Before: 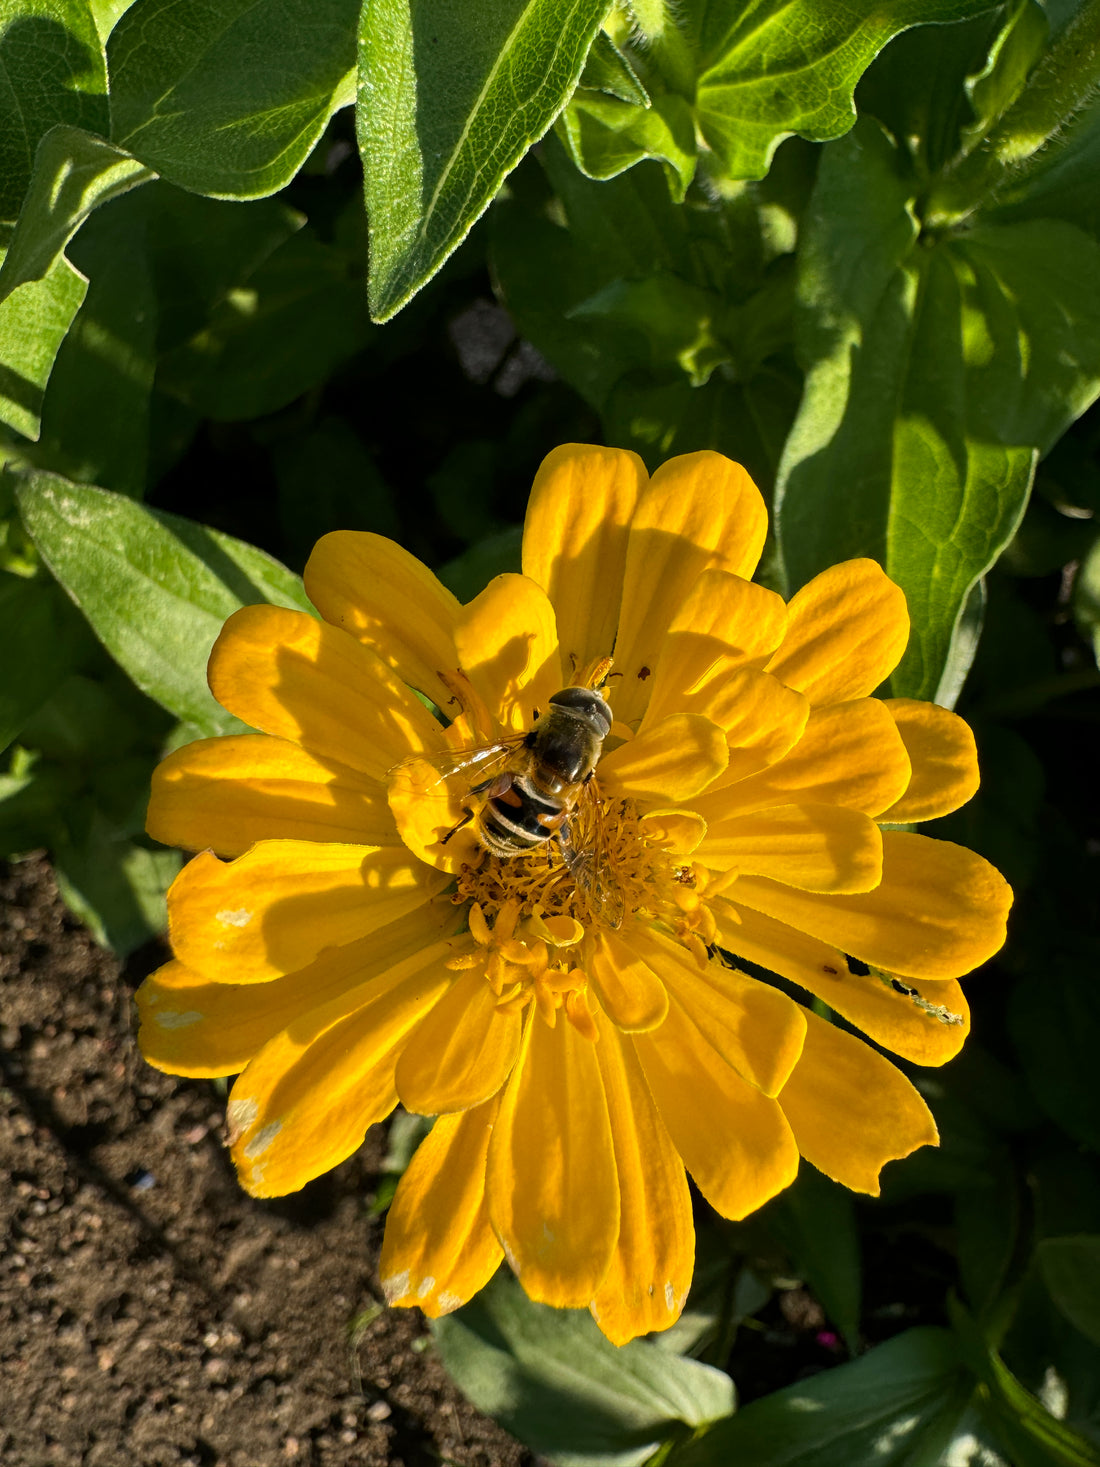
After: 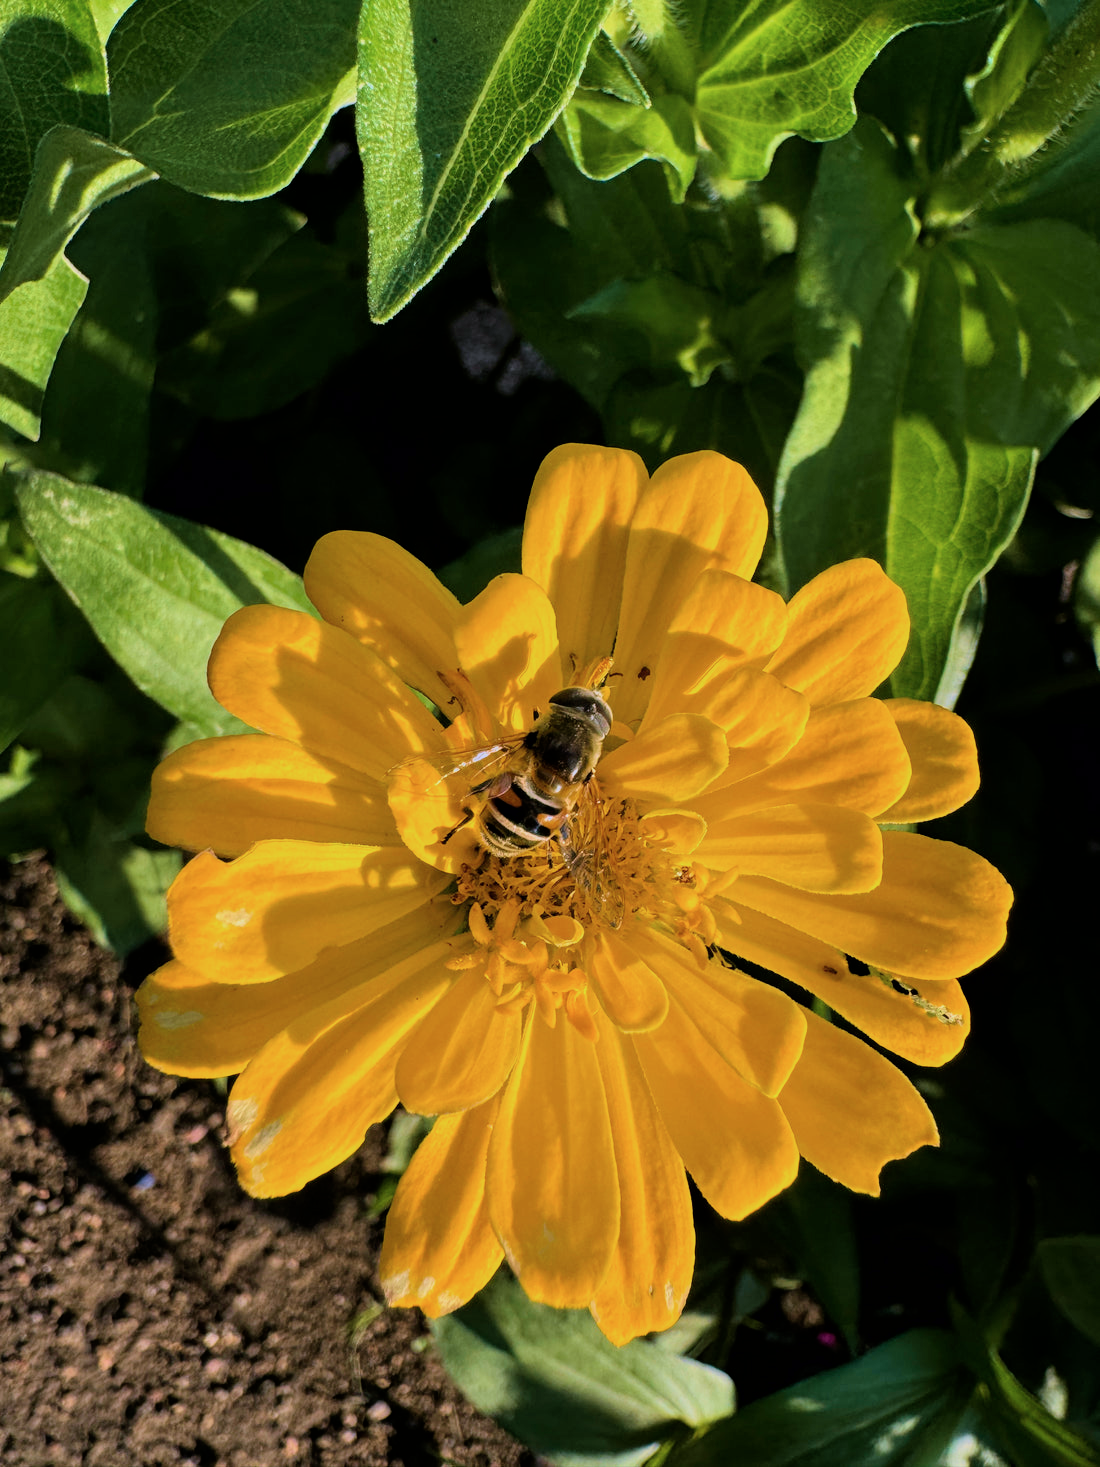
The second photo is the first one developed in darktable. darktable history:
velvia: strength 45%
exposure: exposure 0.2 EV, compensate highlight preservation false
color calibration: x 0.367, y 0.376, temperature 4372.25 K
filmic rgb: black relative exposure -7.65 EV, white relative exposure 4.56 EV, hardness 3.61, color science v6 (2022)
white balance: red 1.05, blue 1.072
